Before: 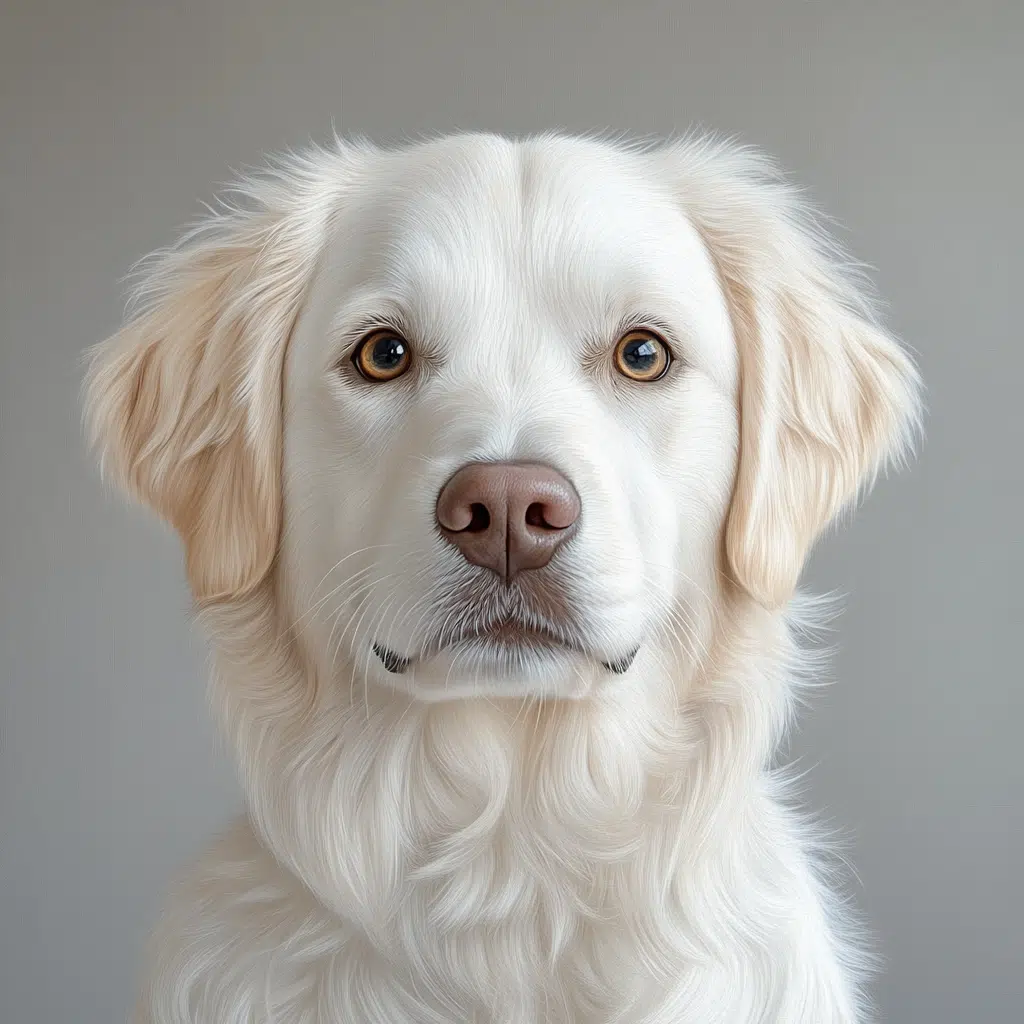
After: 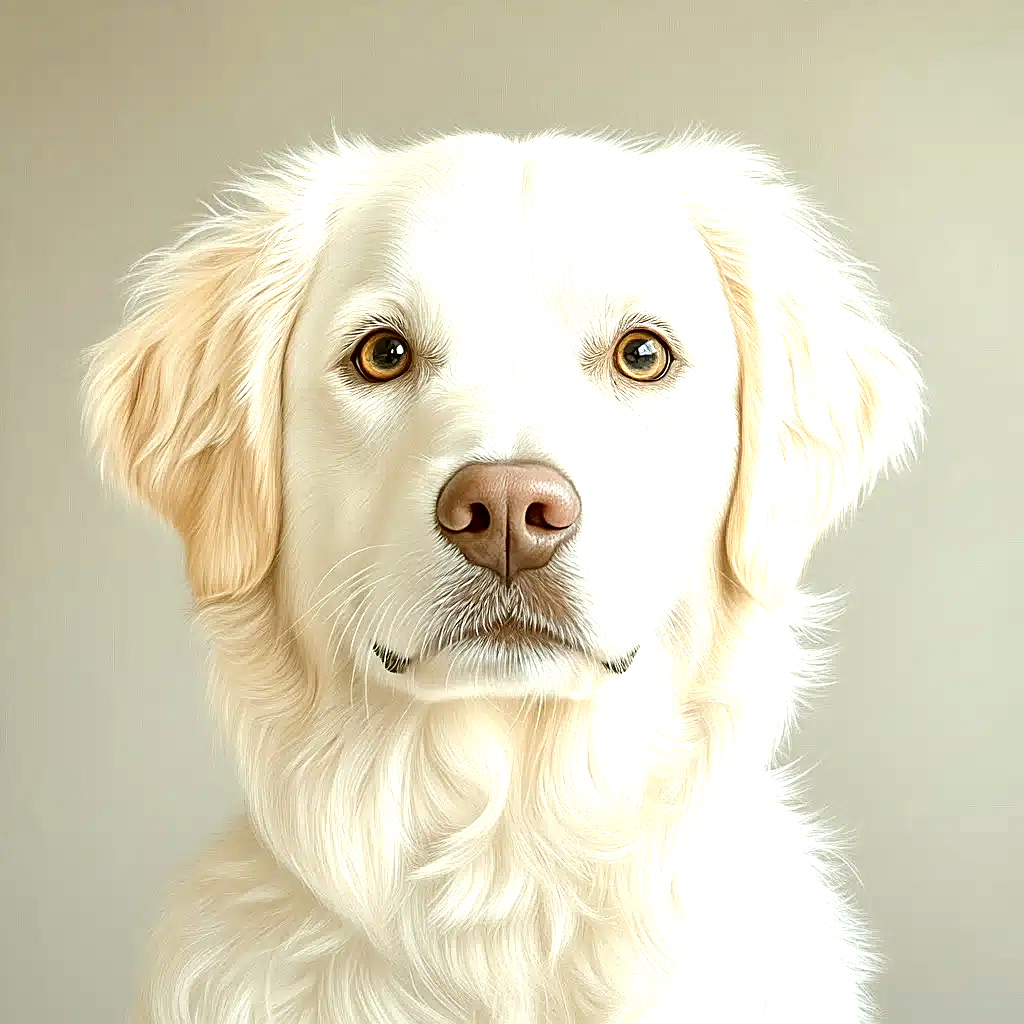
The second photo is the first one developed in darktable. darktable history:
sharpen: on, module defaults
exposure: black level correction 0, exposure 1 EV, compensate exposure bias true, compensate highlight preservation false
color correction: highlights a* -1.76, highlights b* 10.58, shadows a* 0.24, shadows b* 20.01
contrast equalizer: octaves 7, y [[0.6 ×6], [0.55 ×6], [0 ×6], [0 ×6], [0 ×6]], mix 0.152
